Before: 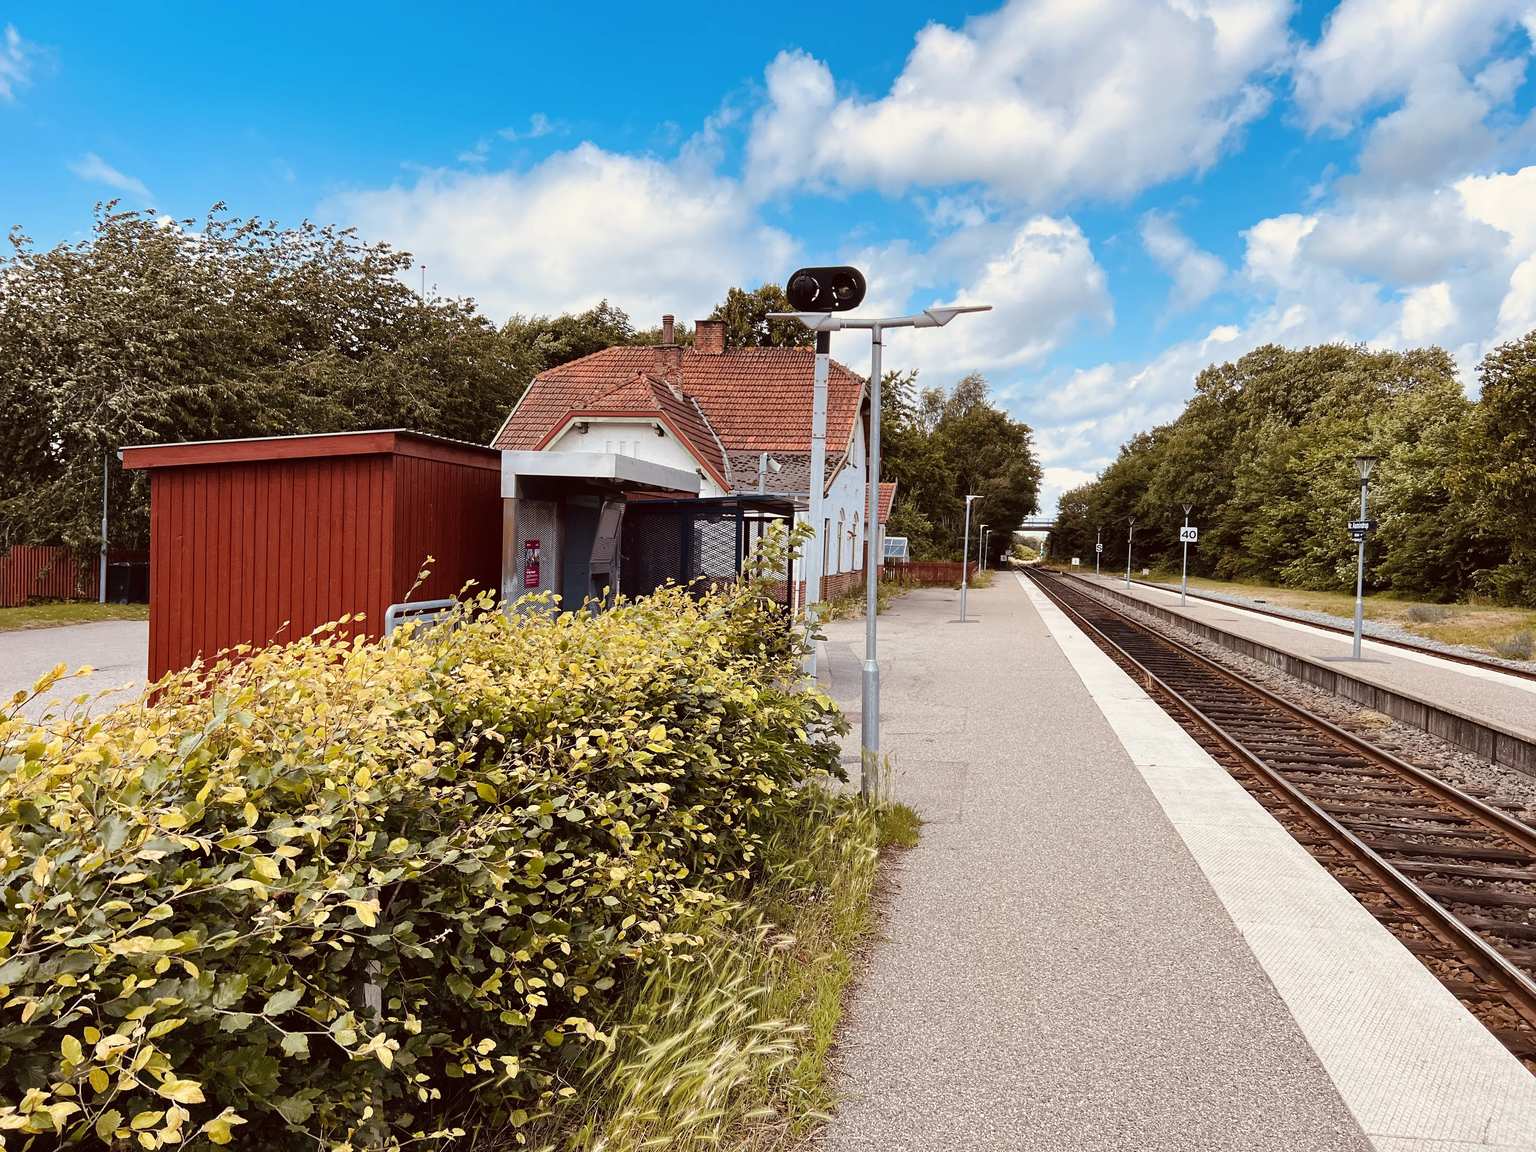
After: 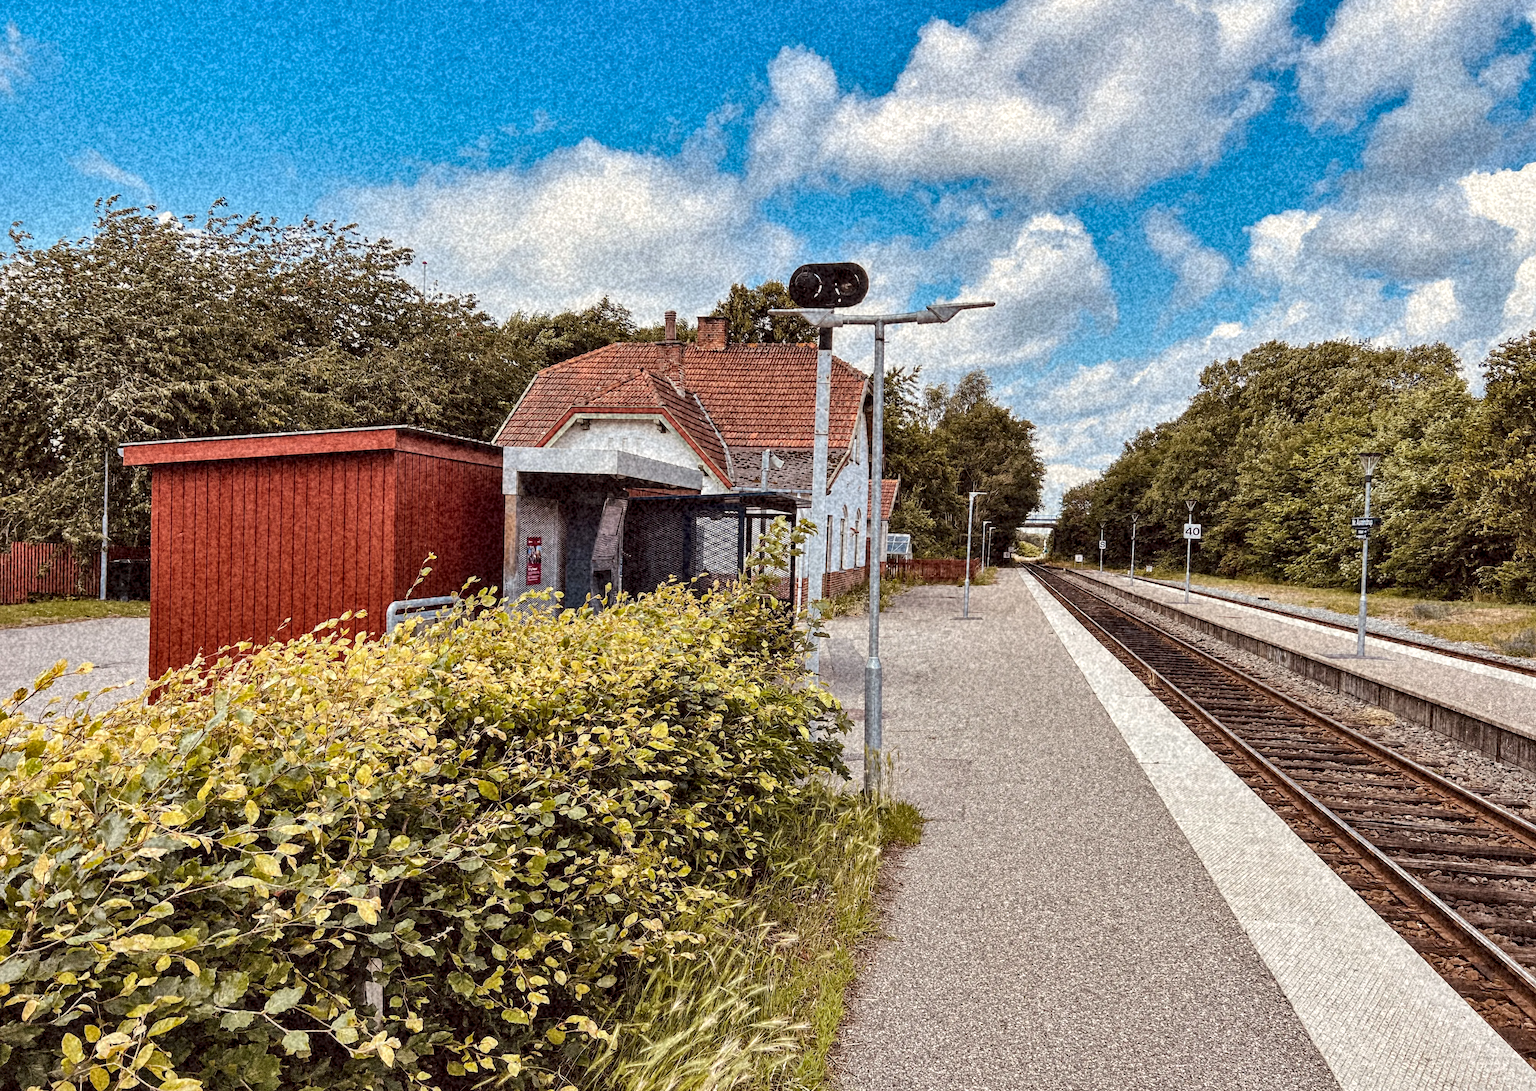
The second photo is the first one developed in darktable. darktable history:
crop: top 0.448%, right 0.264%, bottom 5.045%
grain: coarseness 46.9 ISO, strength 50.21%, mid-tones bias 0%
shadows and highlights: shadows 60, soften with gaussian
local contrast: on, module defaults
